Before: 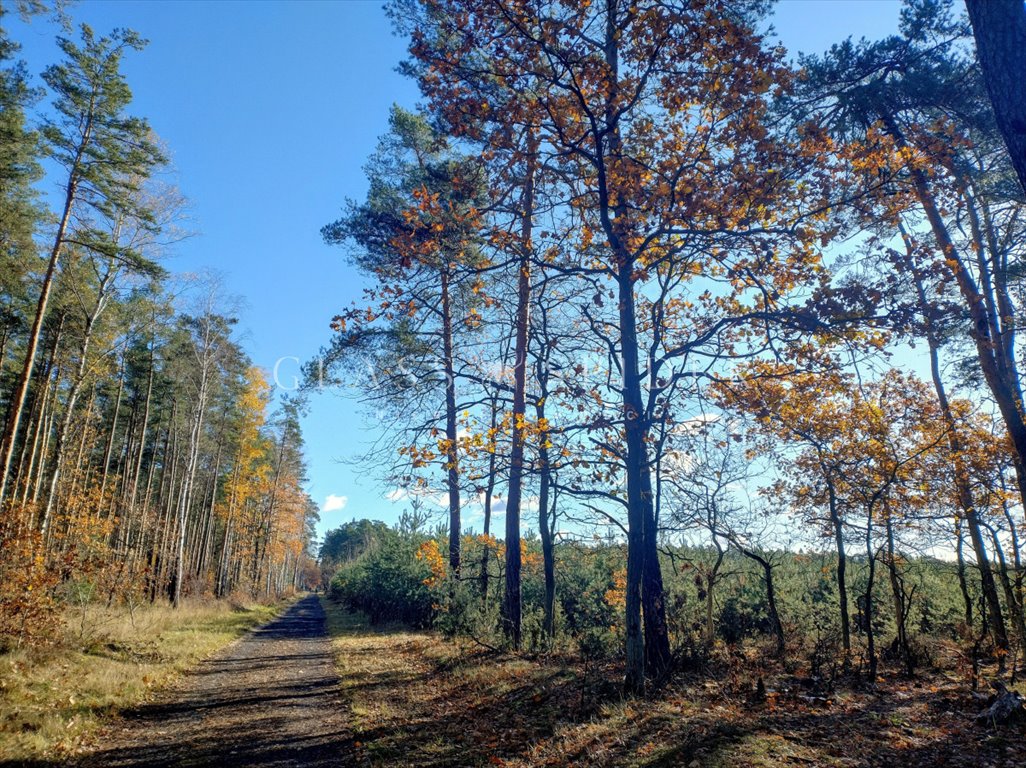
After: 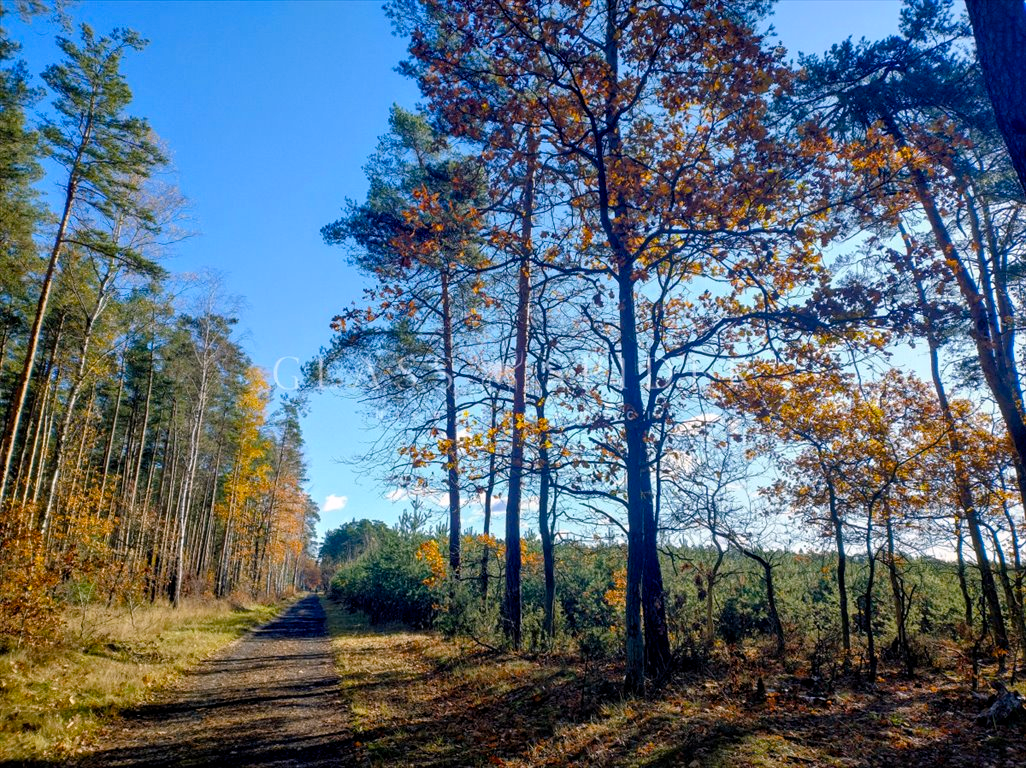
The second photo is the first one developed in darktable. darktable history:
color balance rgb: power › hue 314.88°, highlights gain › chroma 1.45%, highlights gain › hue 308.6°, linear chroma grading › global chroma 15.276%, perceptual saturation grading › global saturation 0.613%, perceptual saturation grading › highlights -9.594%, perceptual saturation grading › mid-tones 18.448%, perceptual saturation grading › shadows 28.376%, contrast 5.429%
exposure: black level correction 0.002, exposure -0.108 EV, compensate exposure bias true, compensate highlight preservation false
